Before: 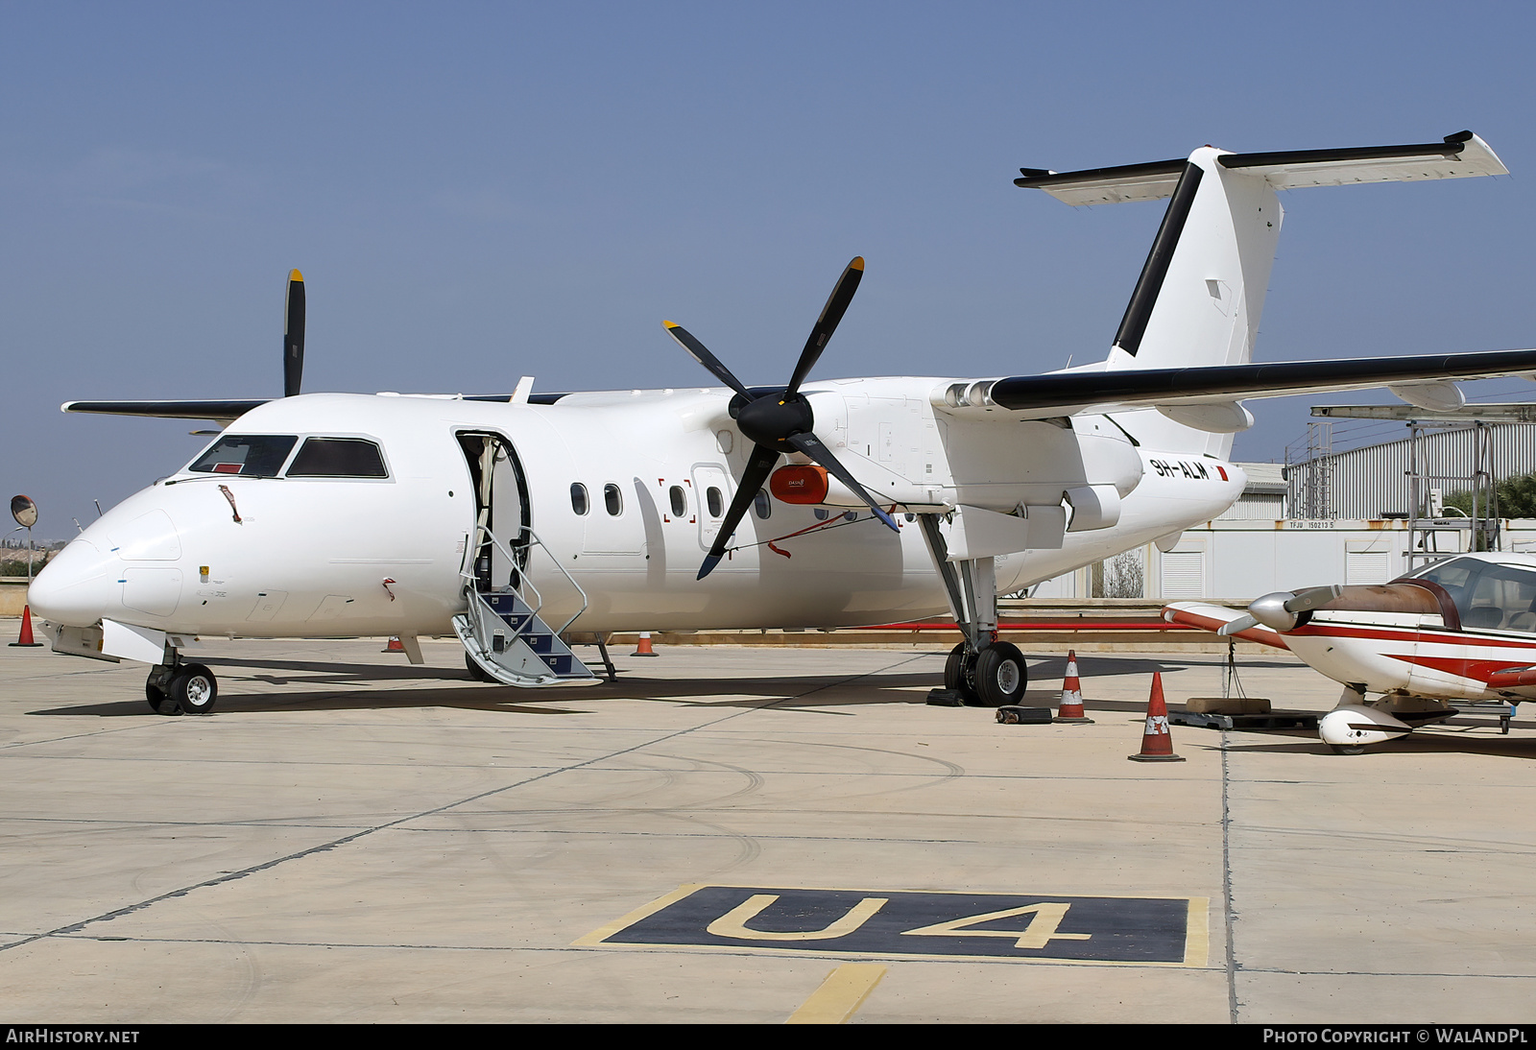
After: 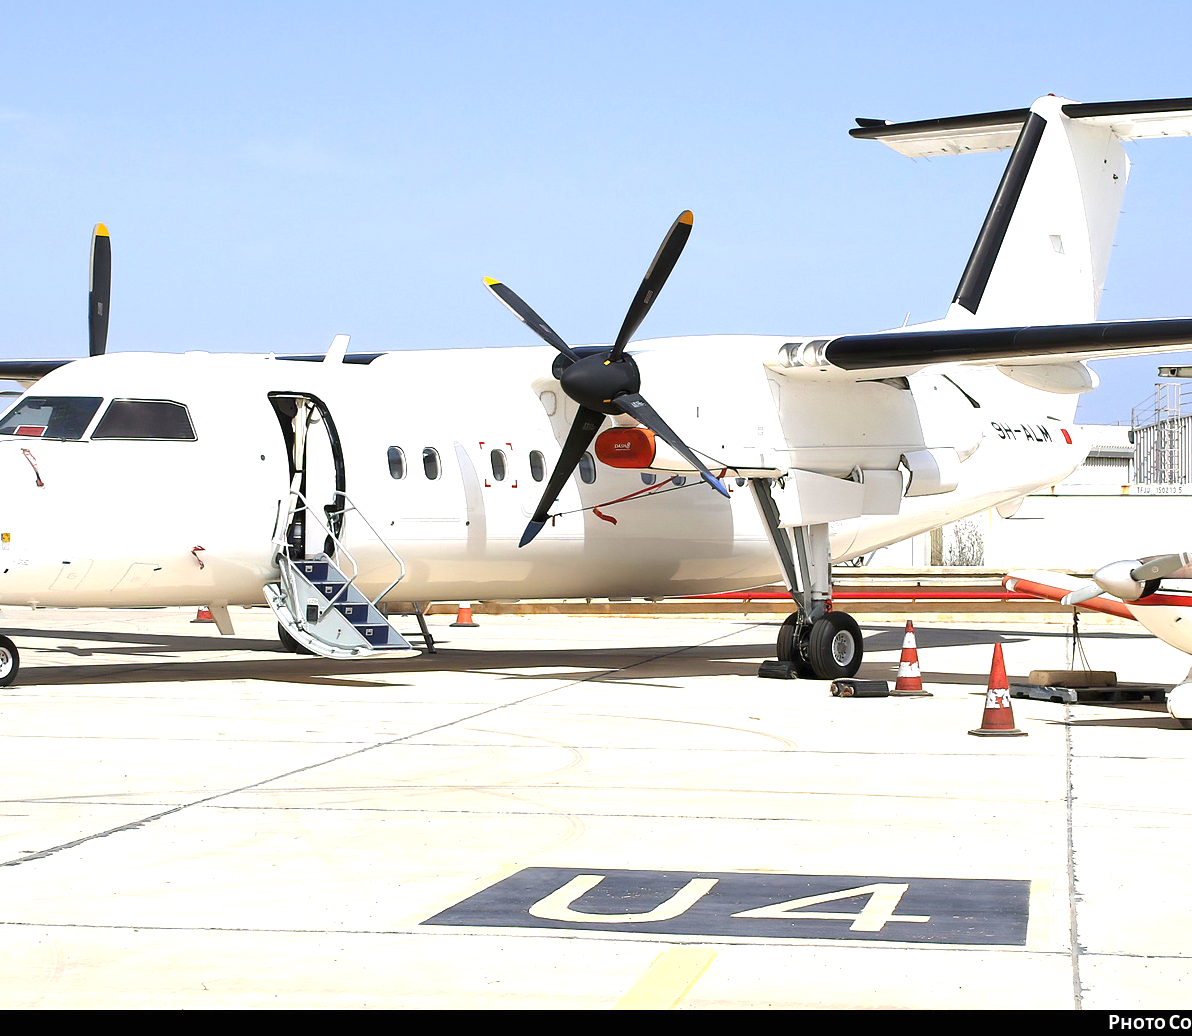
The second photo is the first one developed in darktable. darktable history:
crop and rotate: left 12.941%, top 5.276%, right 12.555%
shadows and highlights: radius 334.52, shadows 64.05, highlights 4.69, compress 87.97%, soften with gaussian
exposure: black level correction 0, exposure 1.463 EV, compensate highlight preservation false
